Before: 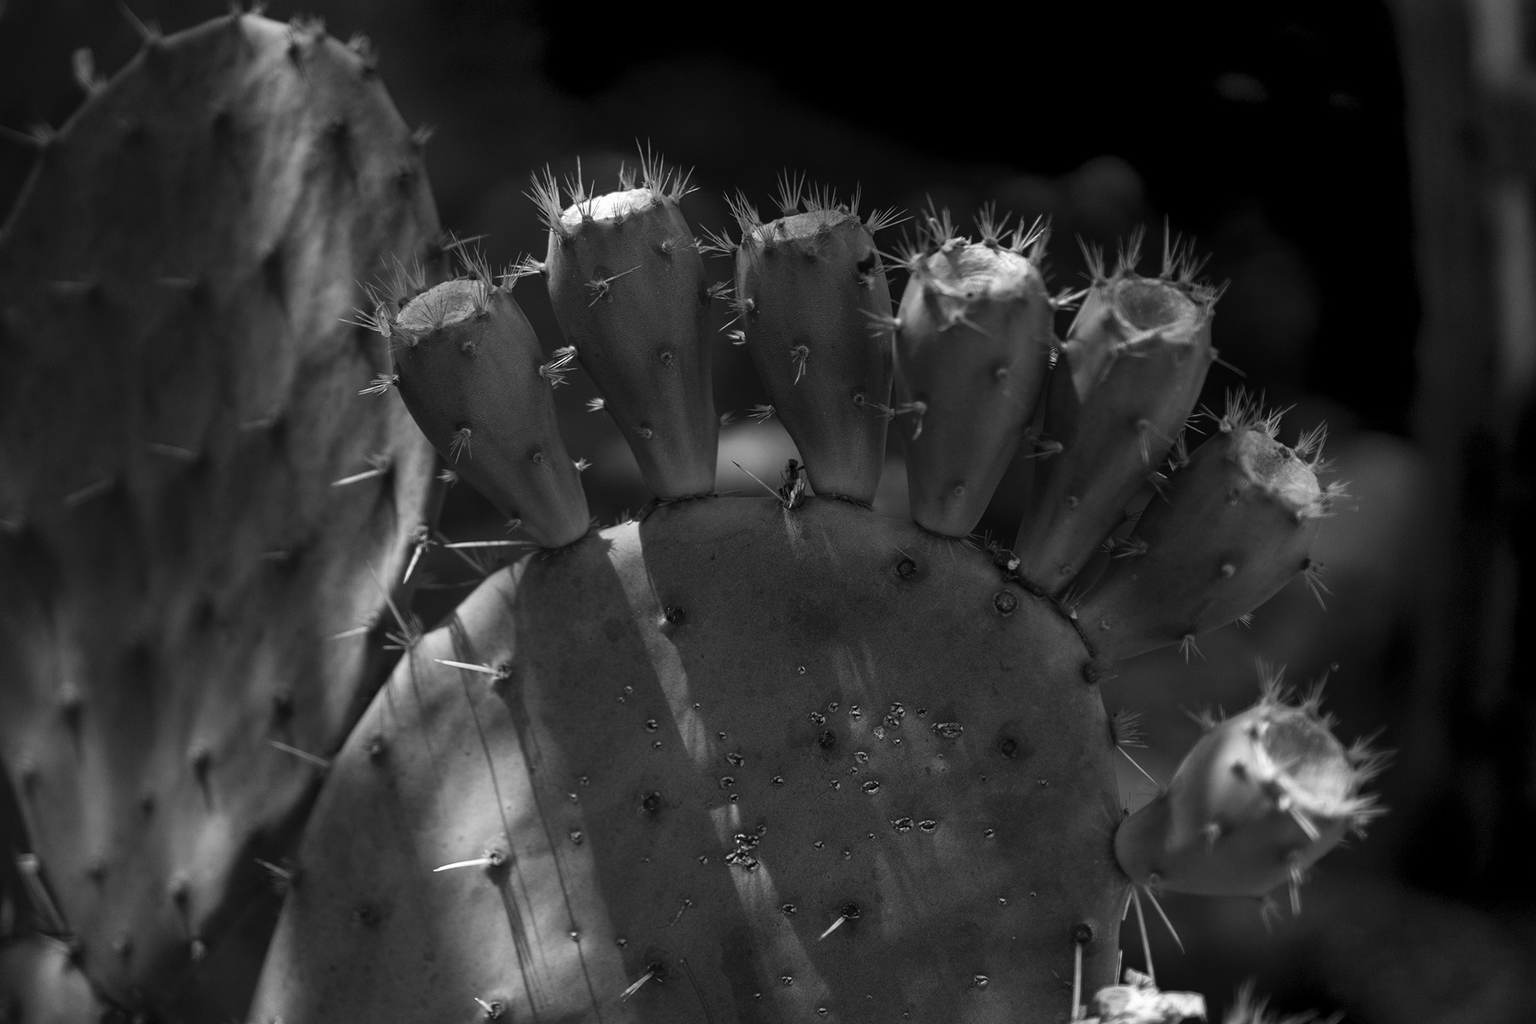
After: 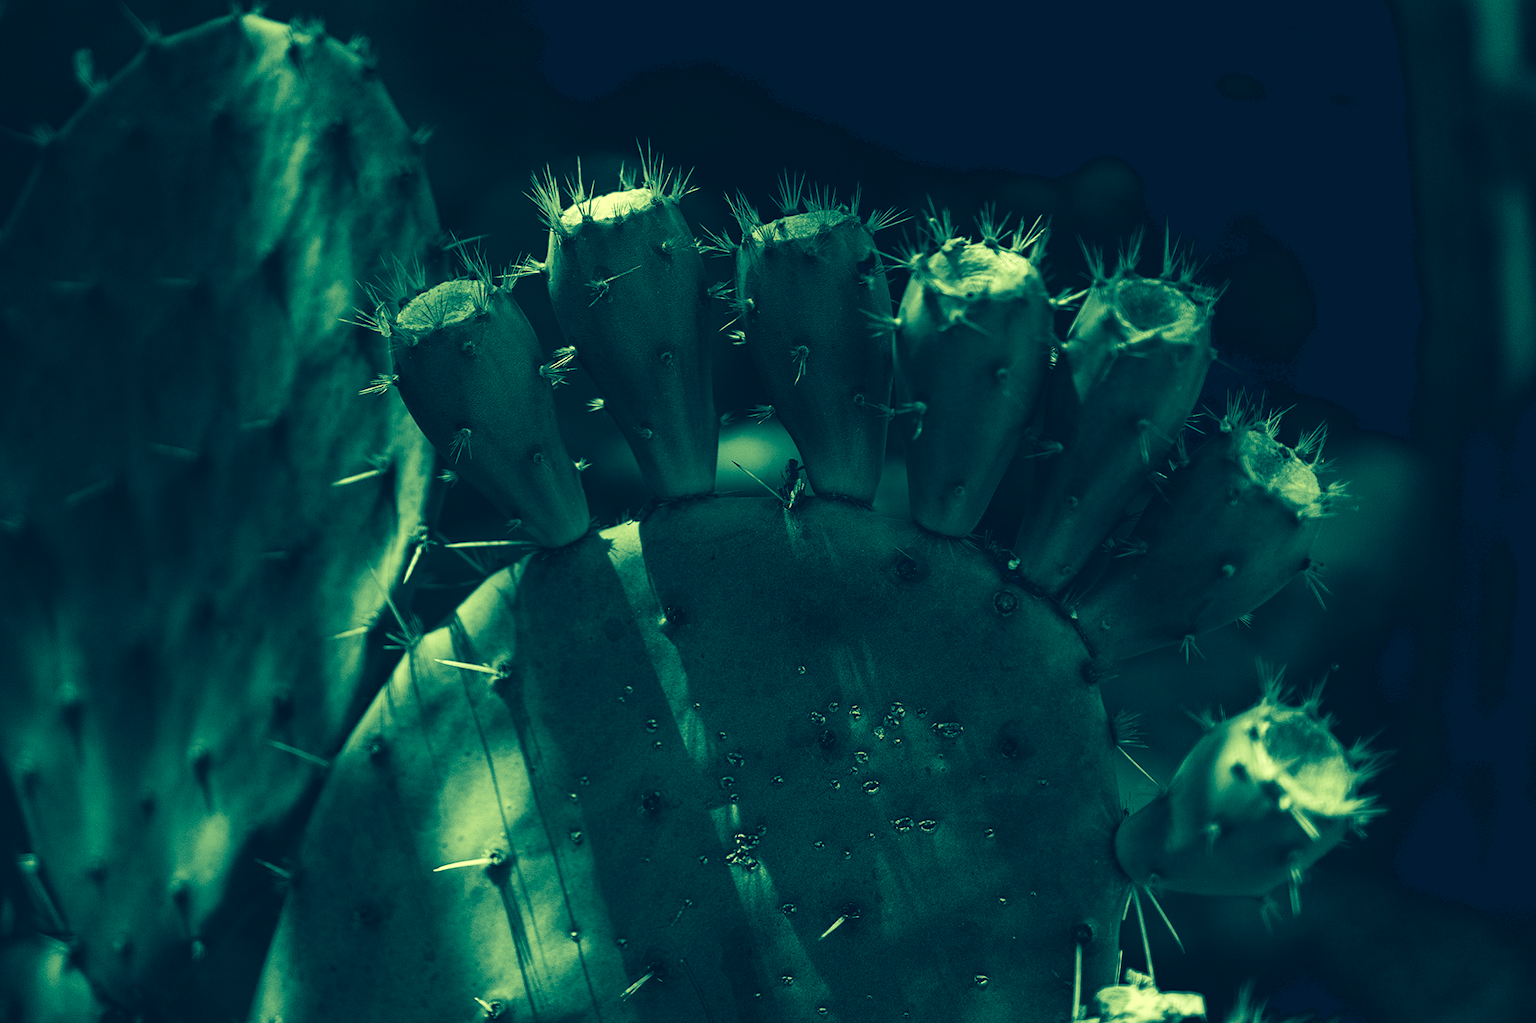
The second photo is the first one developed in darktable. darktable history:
color correction: highlights a* -15.33, highlights b* 39.91, shadows a* -39.72, shadows b* -25.64
contrast equalizer: octaves 7, y [[0.5, 0.5, 0.5, 0.512, 0.552, 0.62], [0.5 ×6], [0.5 ×4, 0.504, 0.553], [0 ×6], [0 ×6]]
velvia: strength 44.6%
contrast brightness saturation: contrast 0.149, brightness -0.007, saturation 0.098
